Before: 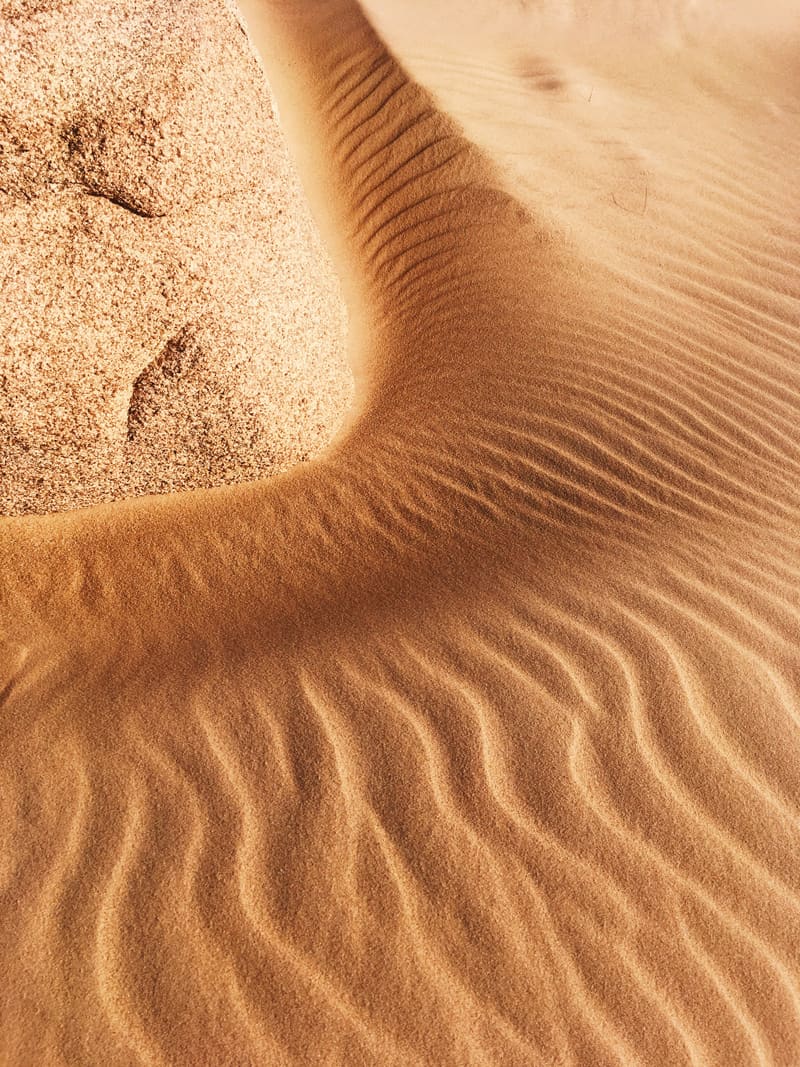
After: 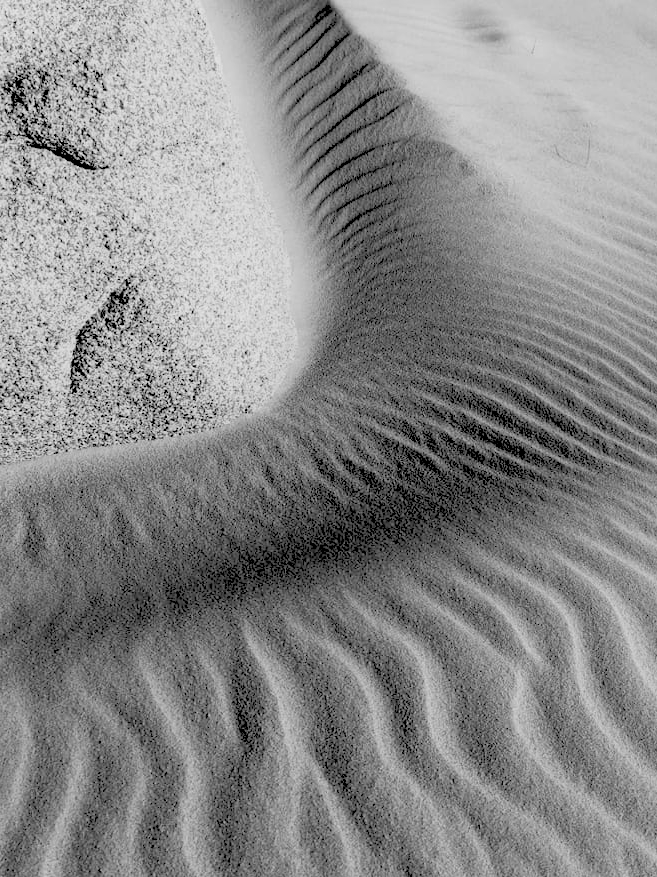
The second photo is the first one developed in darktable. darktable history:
monochrome: on, module defaults
crop and rotate: left 7.196%, top 4.574%, right 10.605%, bottom 13.178%
exposure: black level correction 0.056, compensate highlight preservation false
rgb levels: preserve colors sum RGB, levels [[0.038, 0.433, 0.934], [0, 0.5, 1], [0, 0.5, 1]]
